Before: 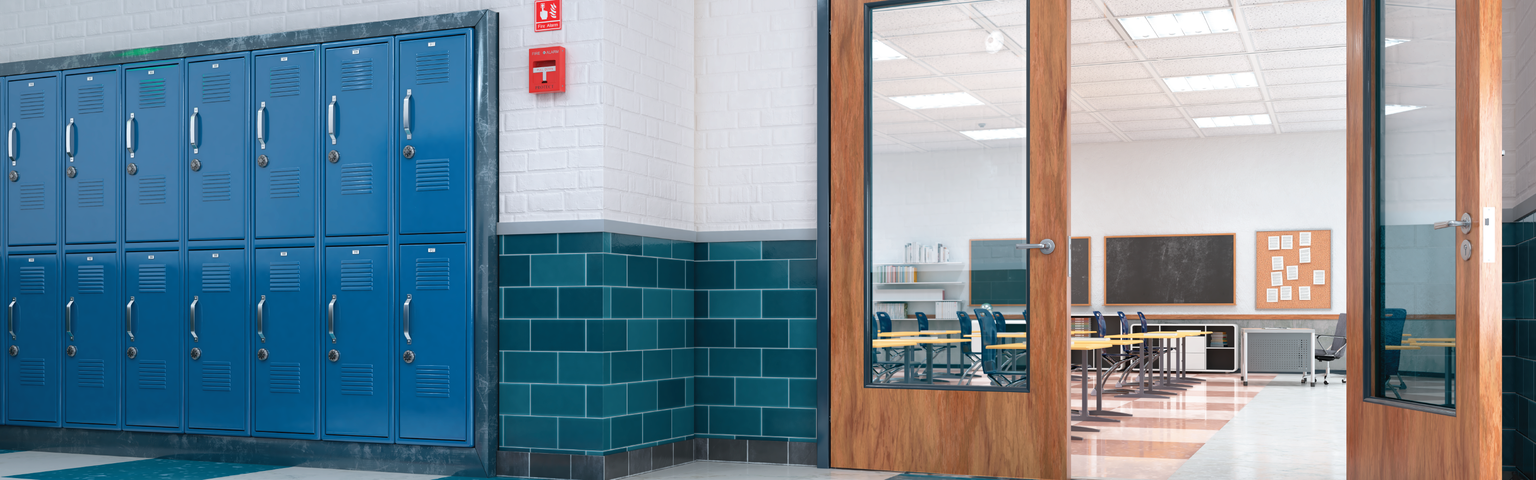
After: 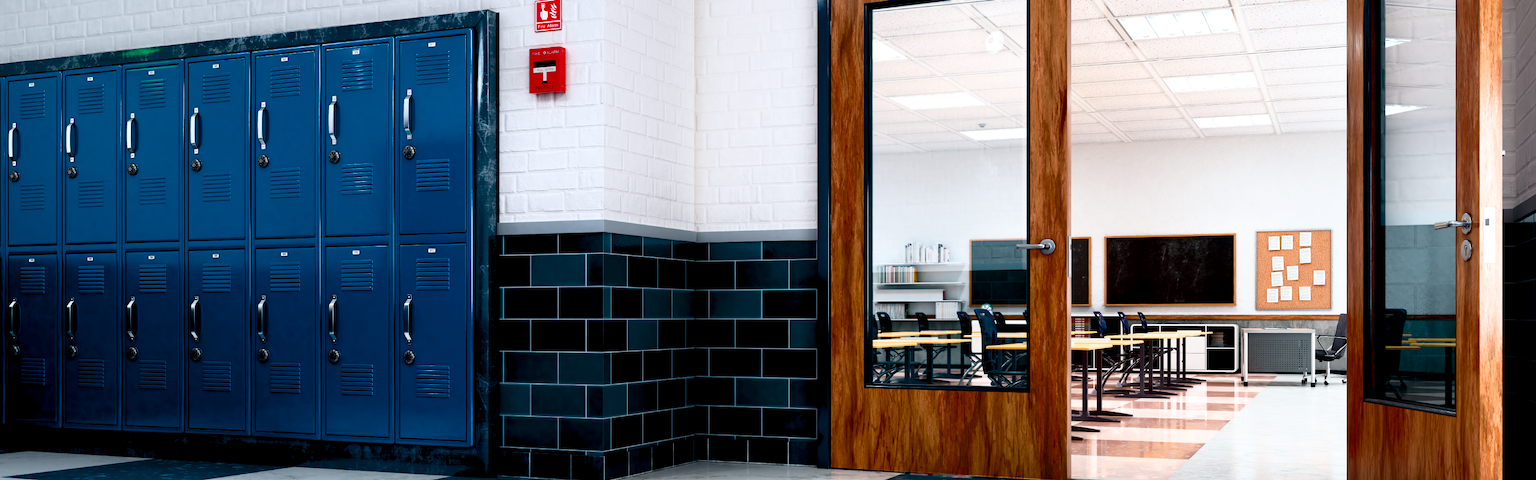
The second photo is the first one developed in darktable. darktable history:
filmic rgb: black relative exposure -8 EV, white relative exposure 2.47 EV, threshold 5.98 EV, hardness 6.4, color science v6 (2022), enable highlight reconstruction true
exposure: black level correction 0.056, exposure -0.033 EV, compensate highlight preservation false
contrast brightness saturation: contrast 0.189, brightness -0.226, saturation 0.118
